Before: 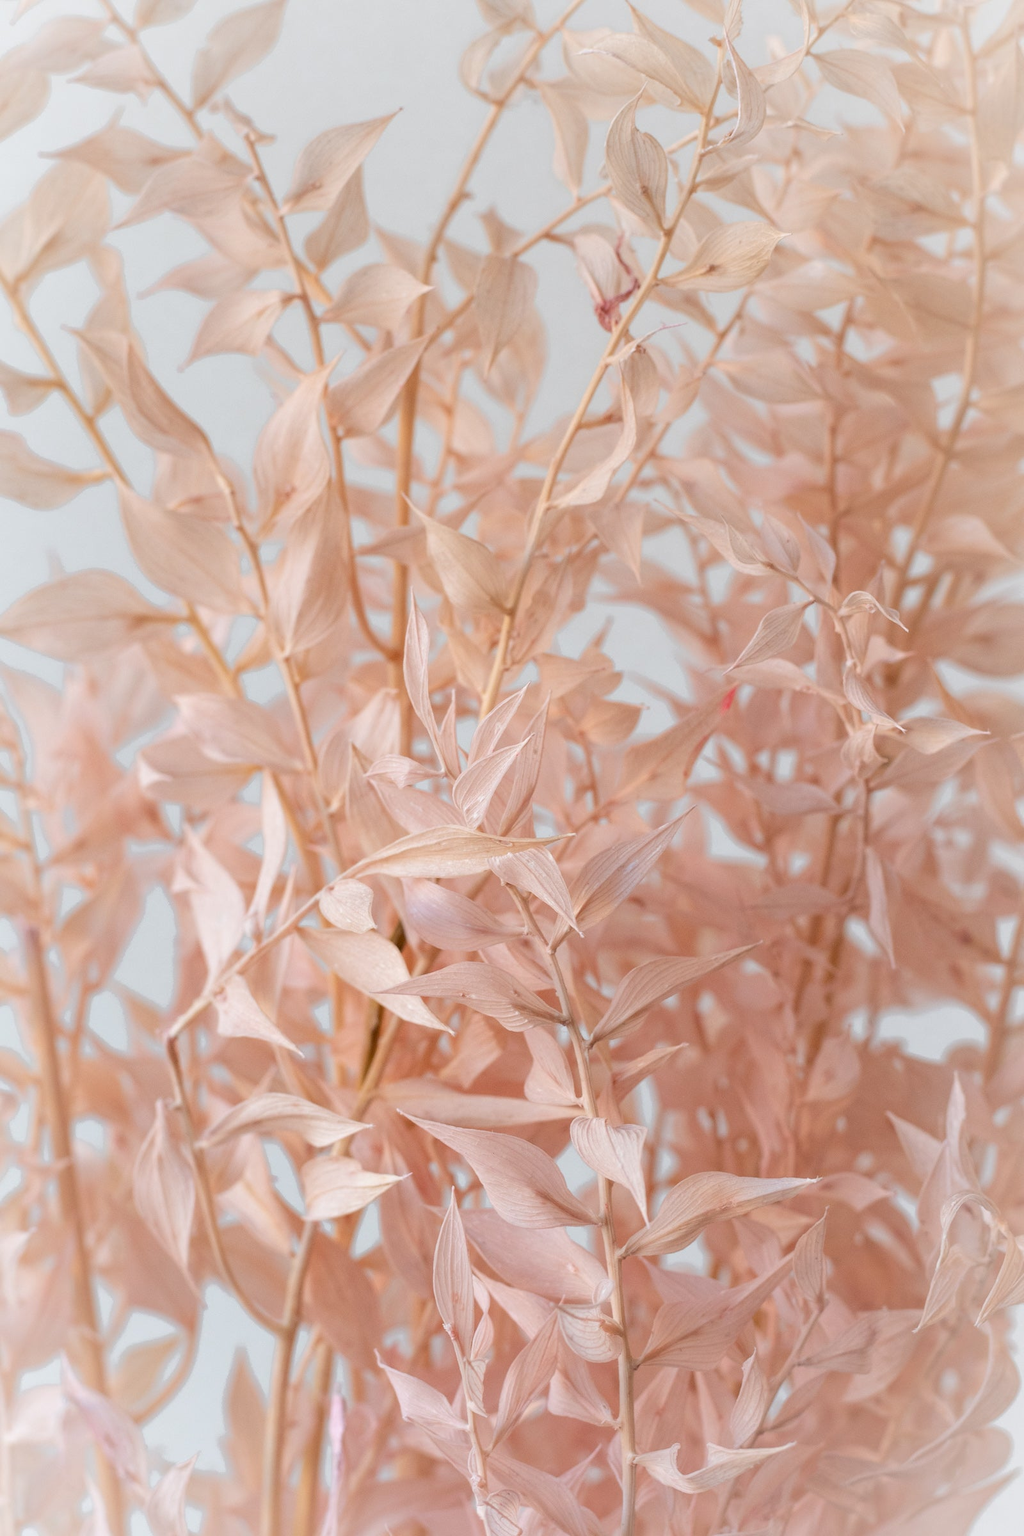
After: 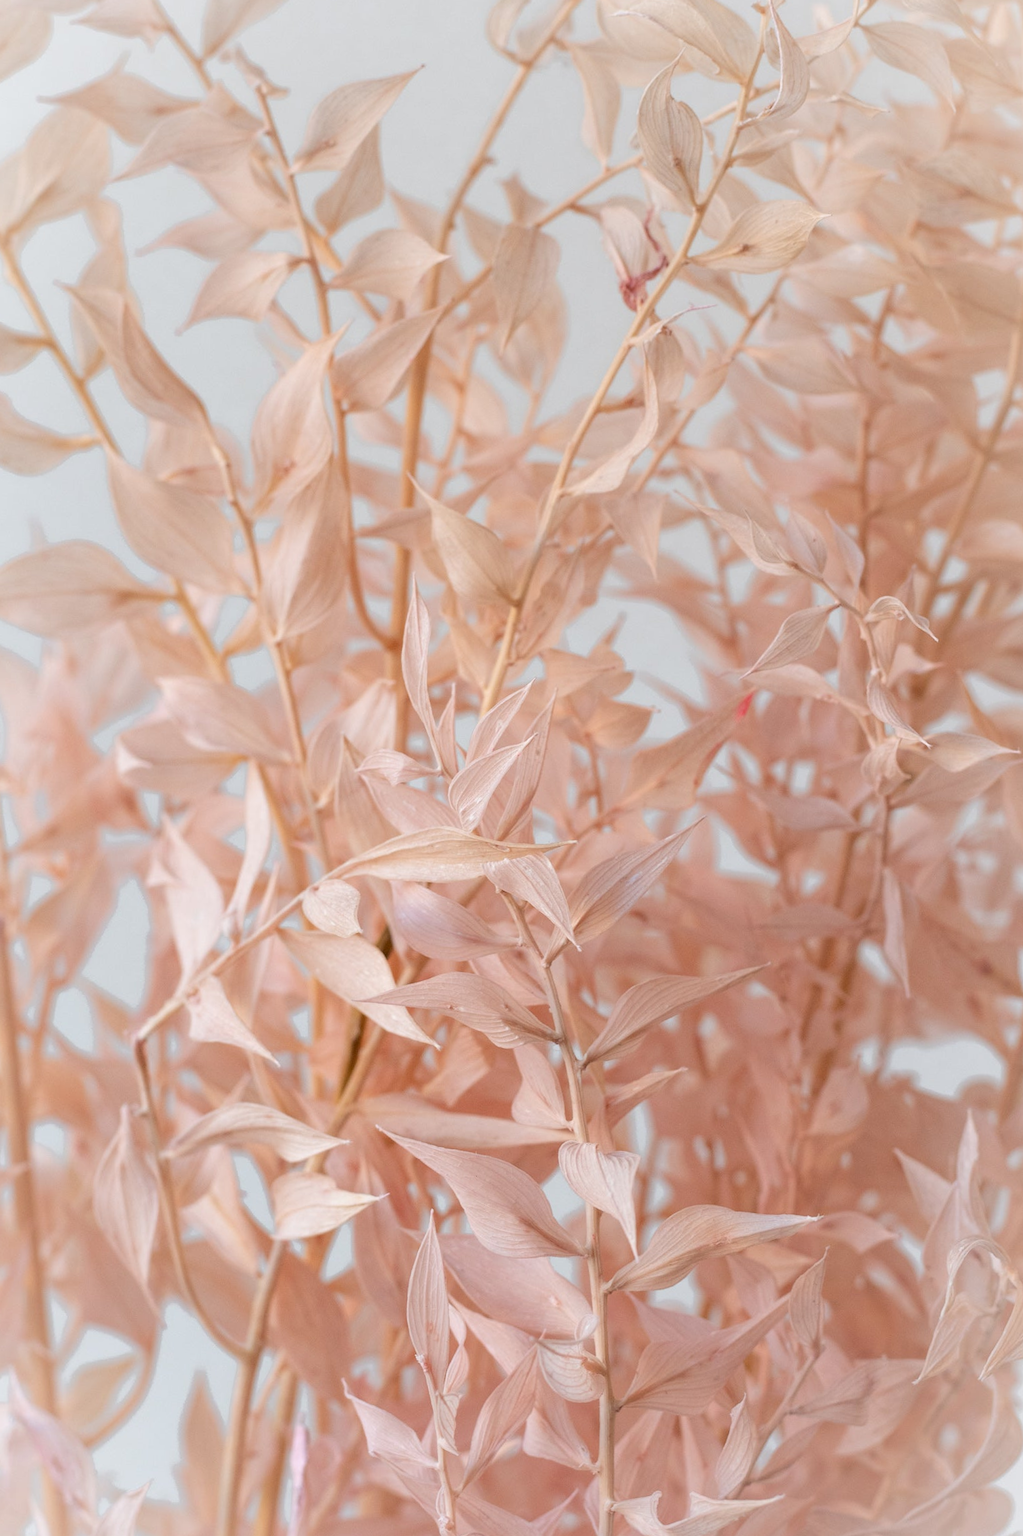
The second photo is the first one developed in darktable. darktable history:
crop and rotate: angle -2.31°
